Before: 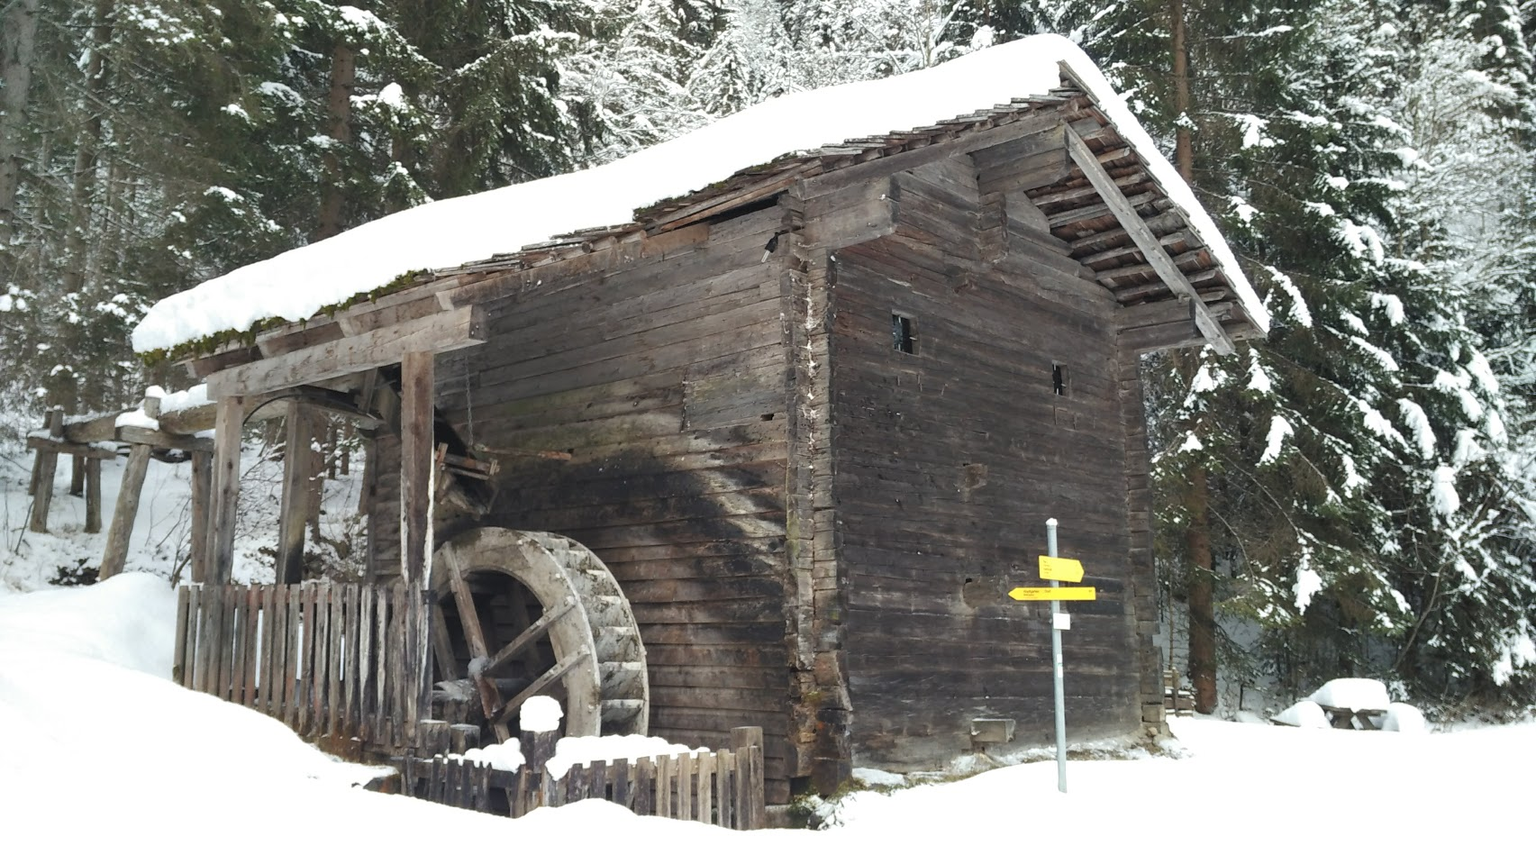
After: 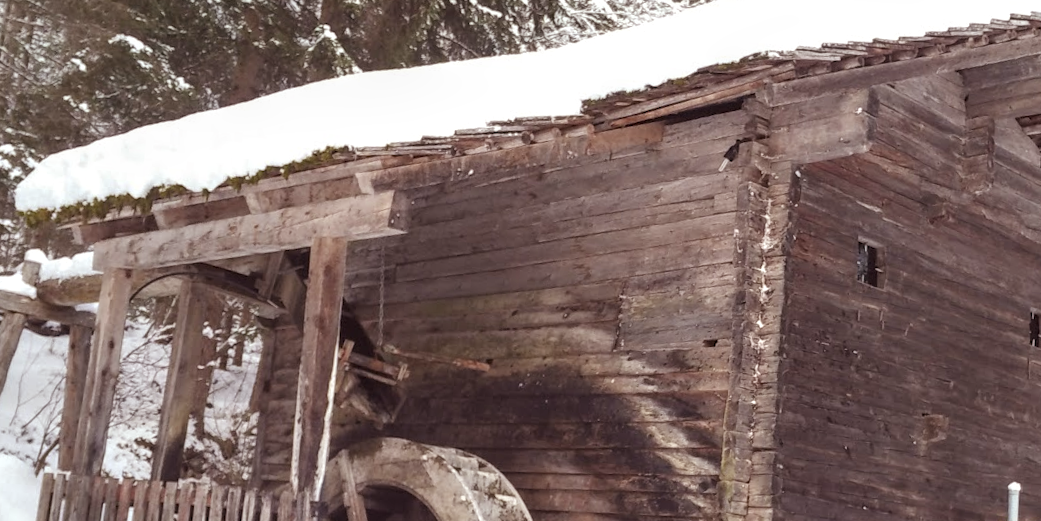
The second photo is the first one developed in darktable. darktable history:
crop and rotate: angle -4.99°, left 2.122%, top 6.945%, right 27.566%, bottom 30.519%
local contrast: on, module defaults
rgb levels: mode RGB, independent channels, levels [[0, 0.474, 1], [0, 0.5, 1], [0, 0.5, 1]]
